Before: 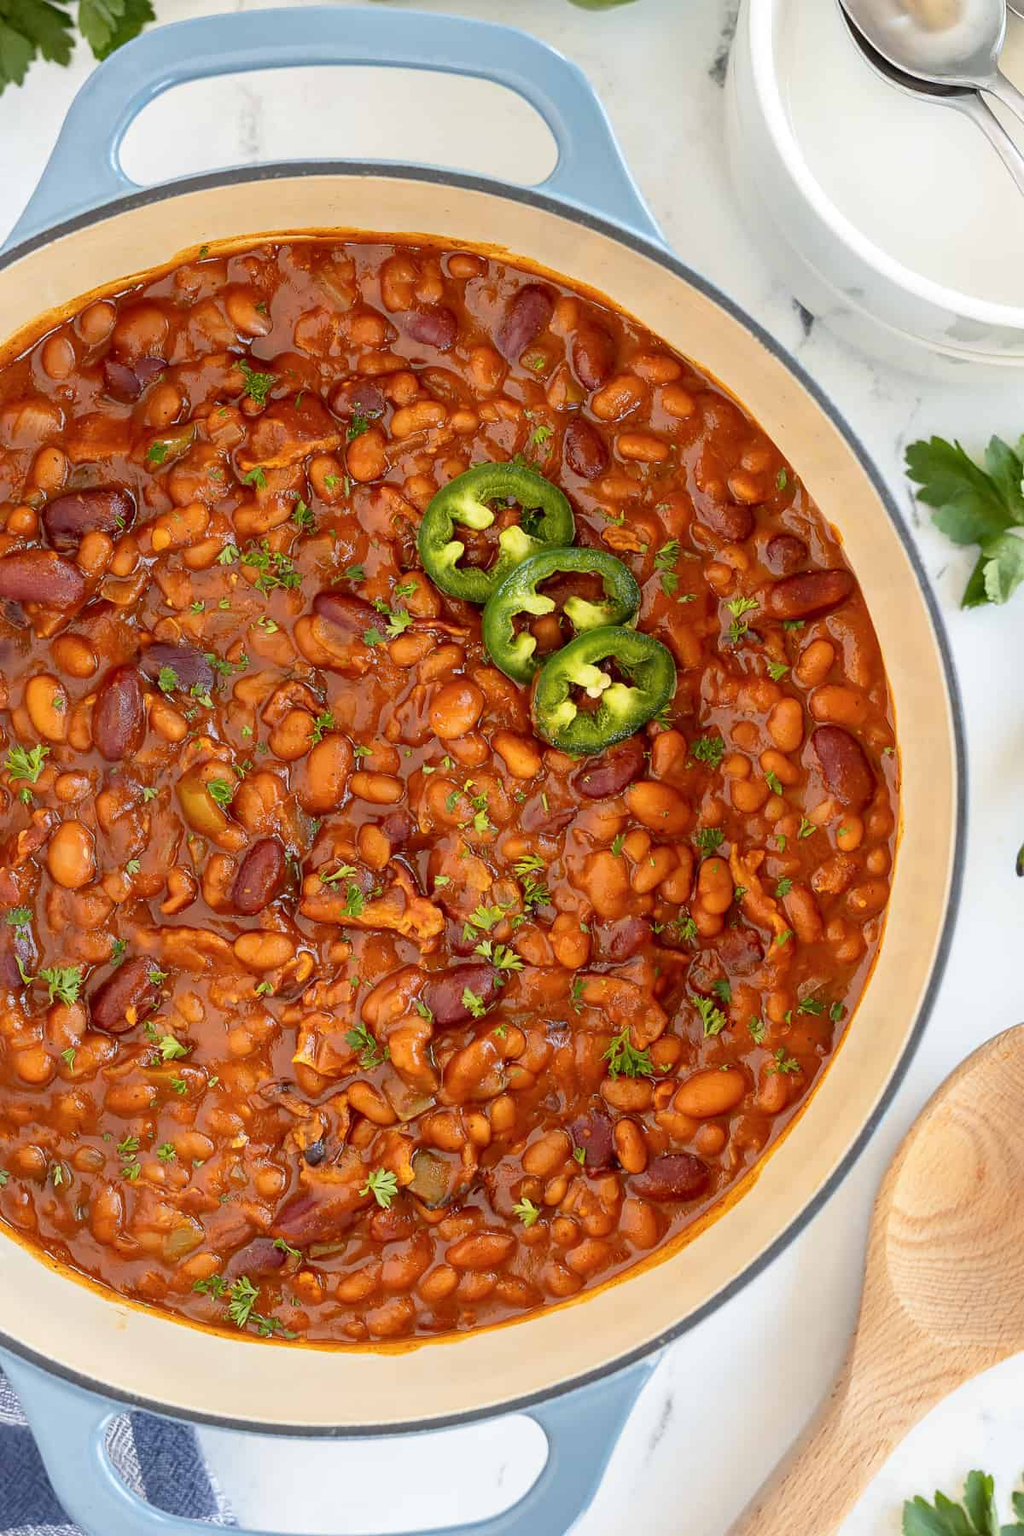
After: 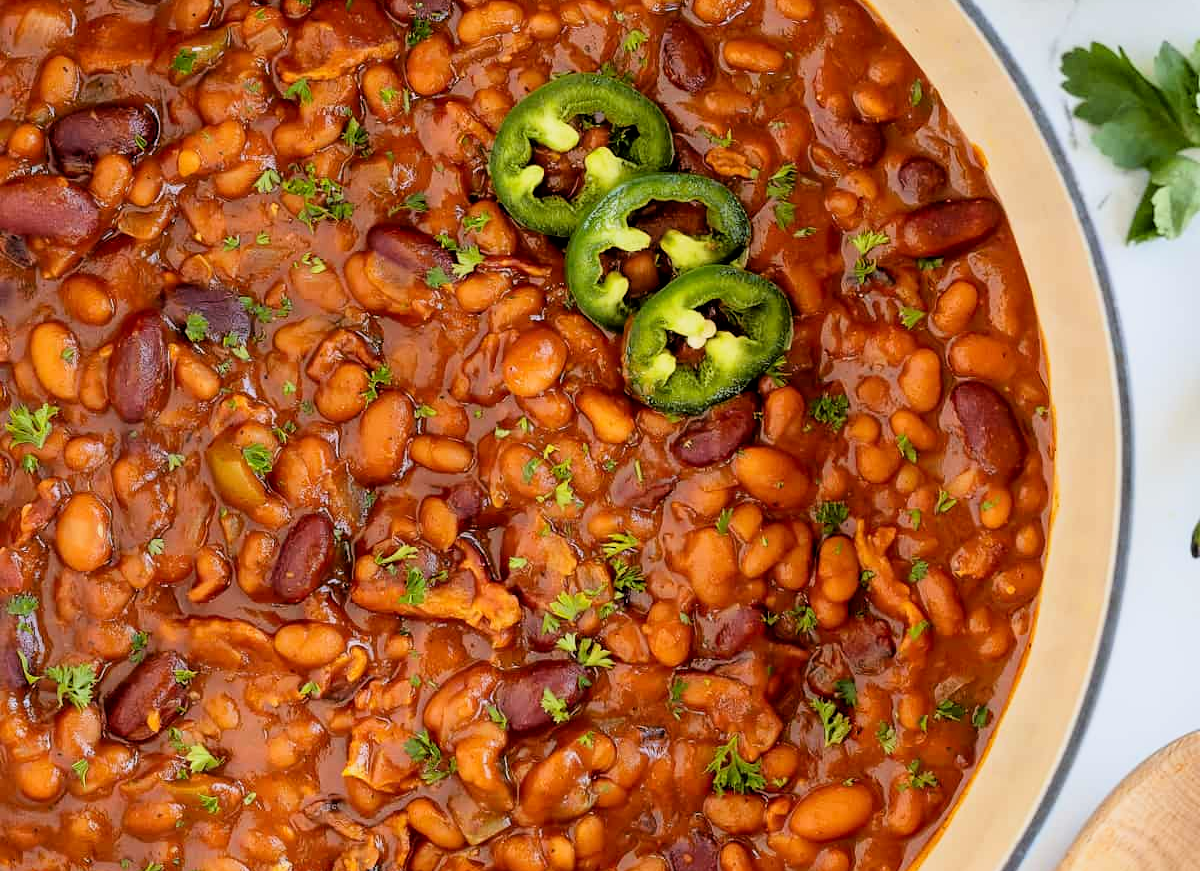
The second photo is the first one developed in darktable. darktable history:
crop and rotate: top 26.056%, bottom 25.543%
white balance: red 0.983, blue 1.036
contrast brightness saturation: contrast 0.1, brightness 0.03, saturation 0.09
filmic rgb: black relative exposure -3.92 EV, white relative exposure 3.14 EV, hardness 2.87
